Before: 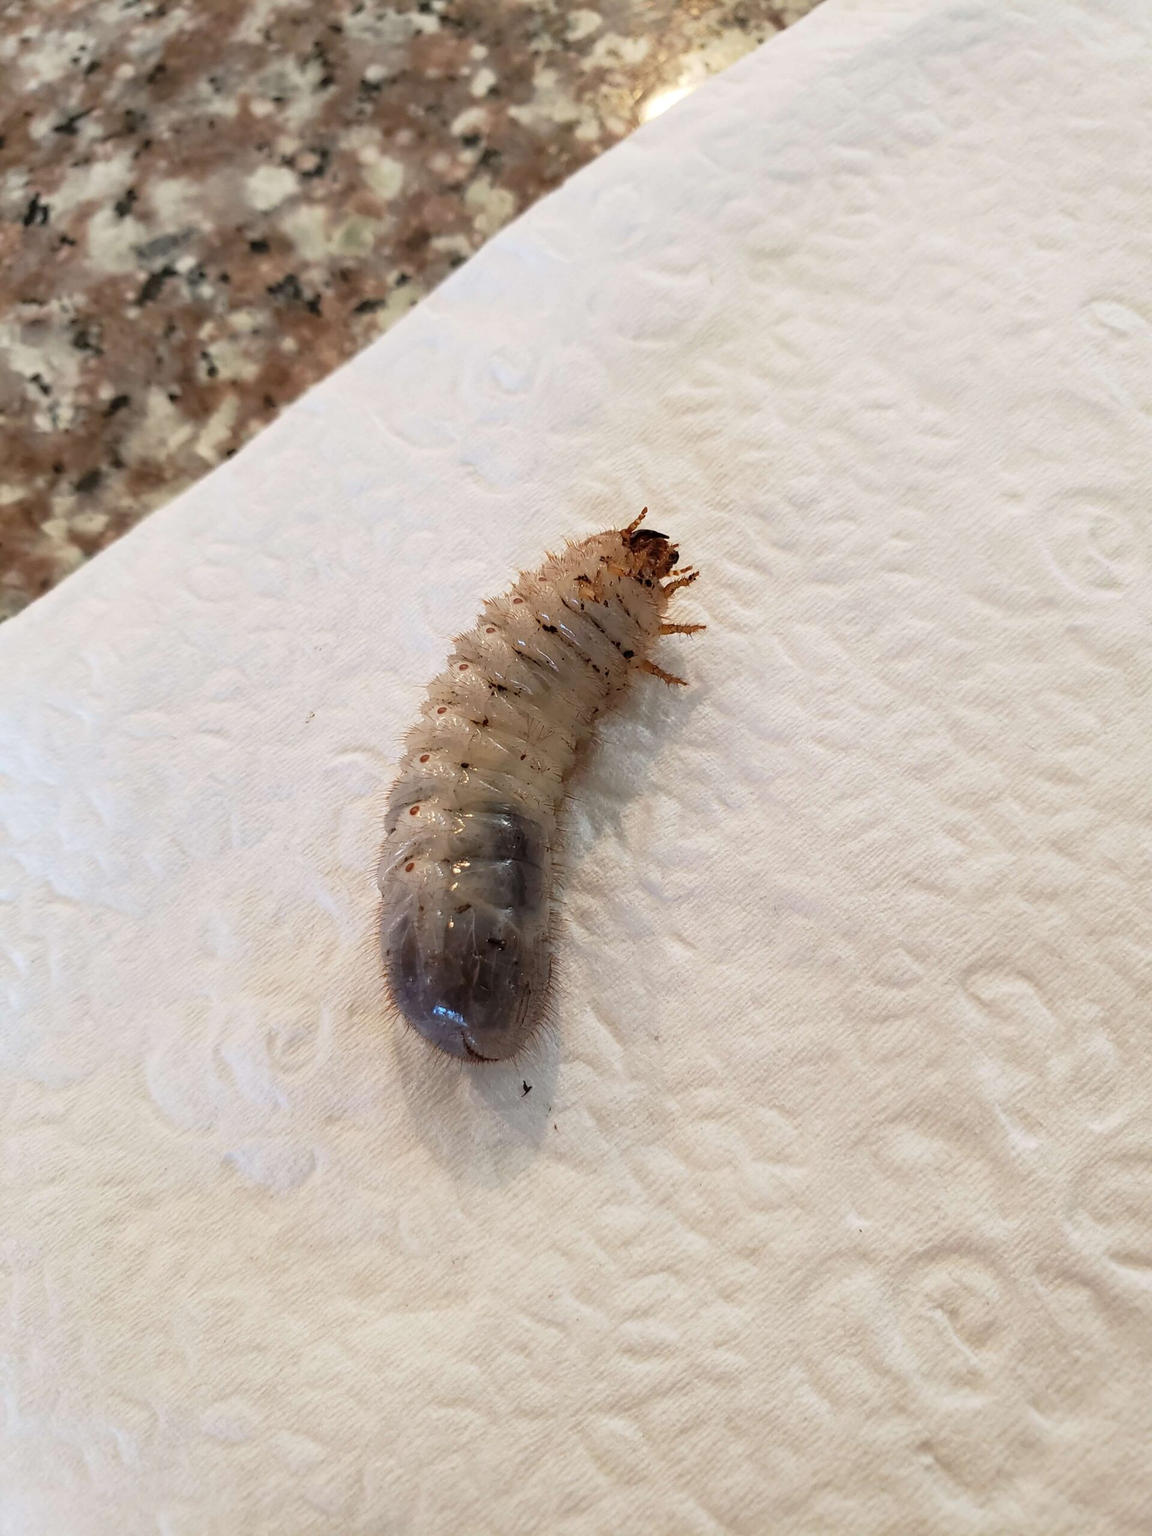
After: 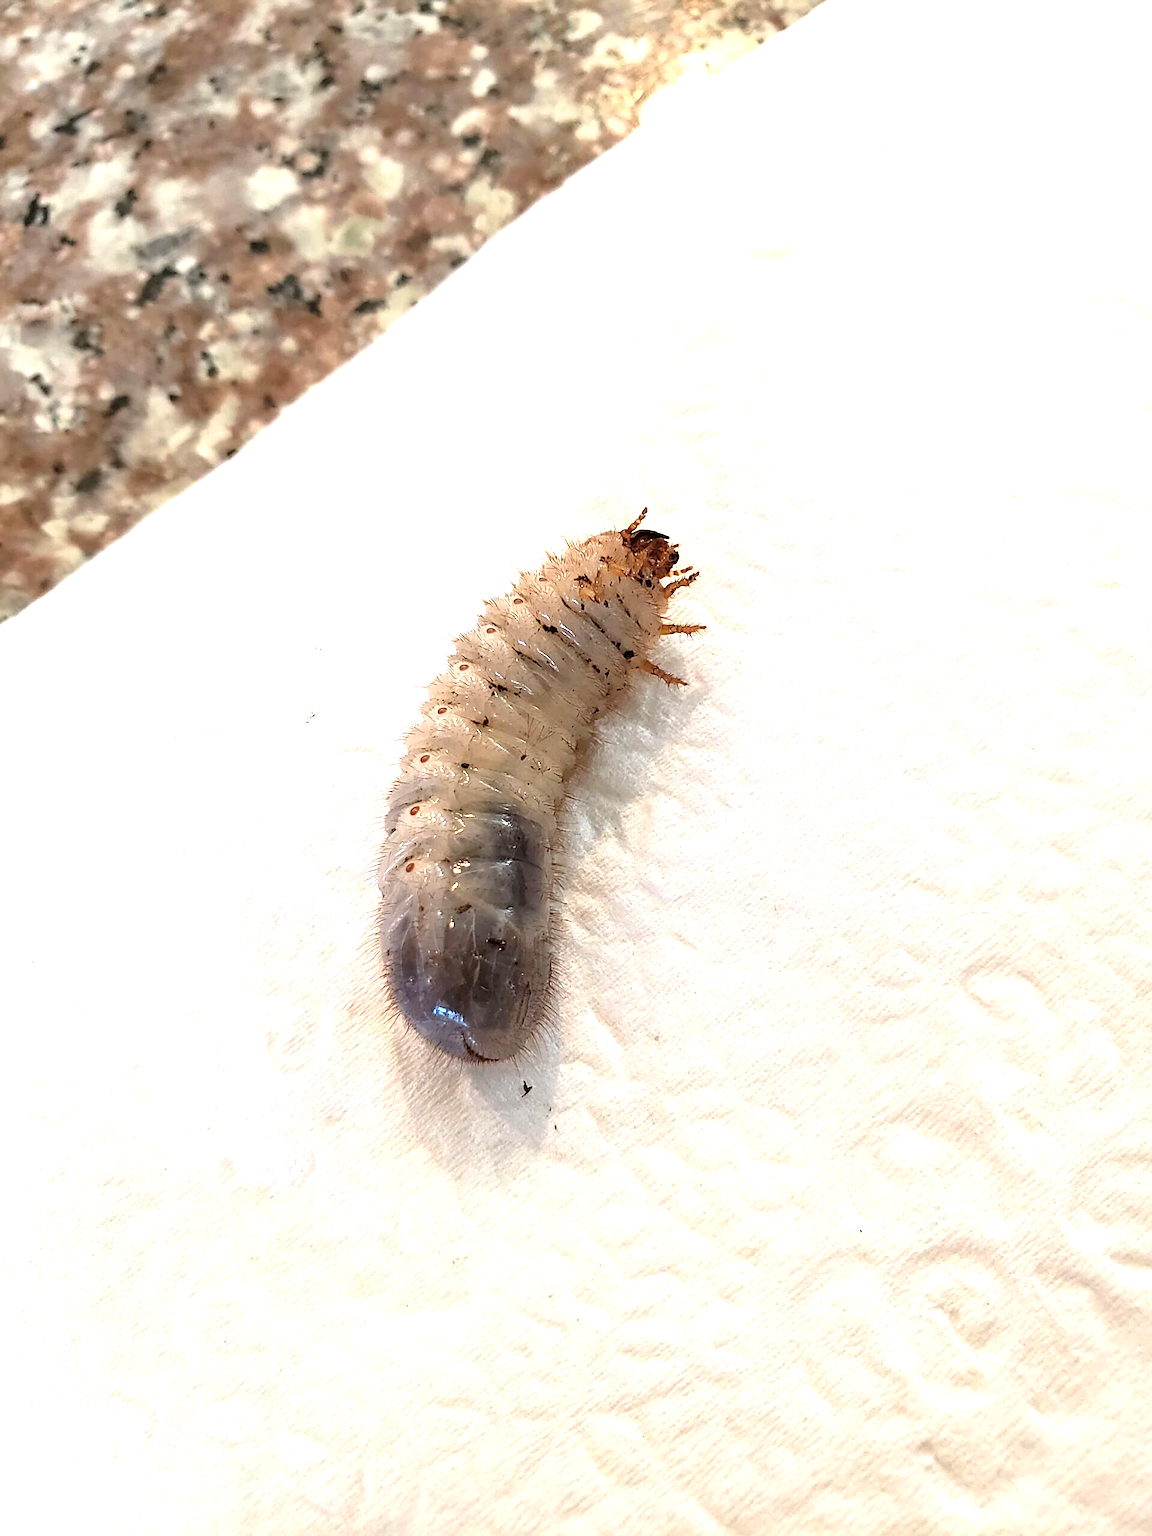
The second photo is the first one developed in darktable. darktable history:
sharpen: on, module defaults
exposure: black level correction 0, exposure 0.936 EV, compensate exposure bias true, compensate highlight preservation false
